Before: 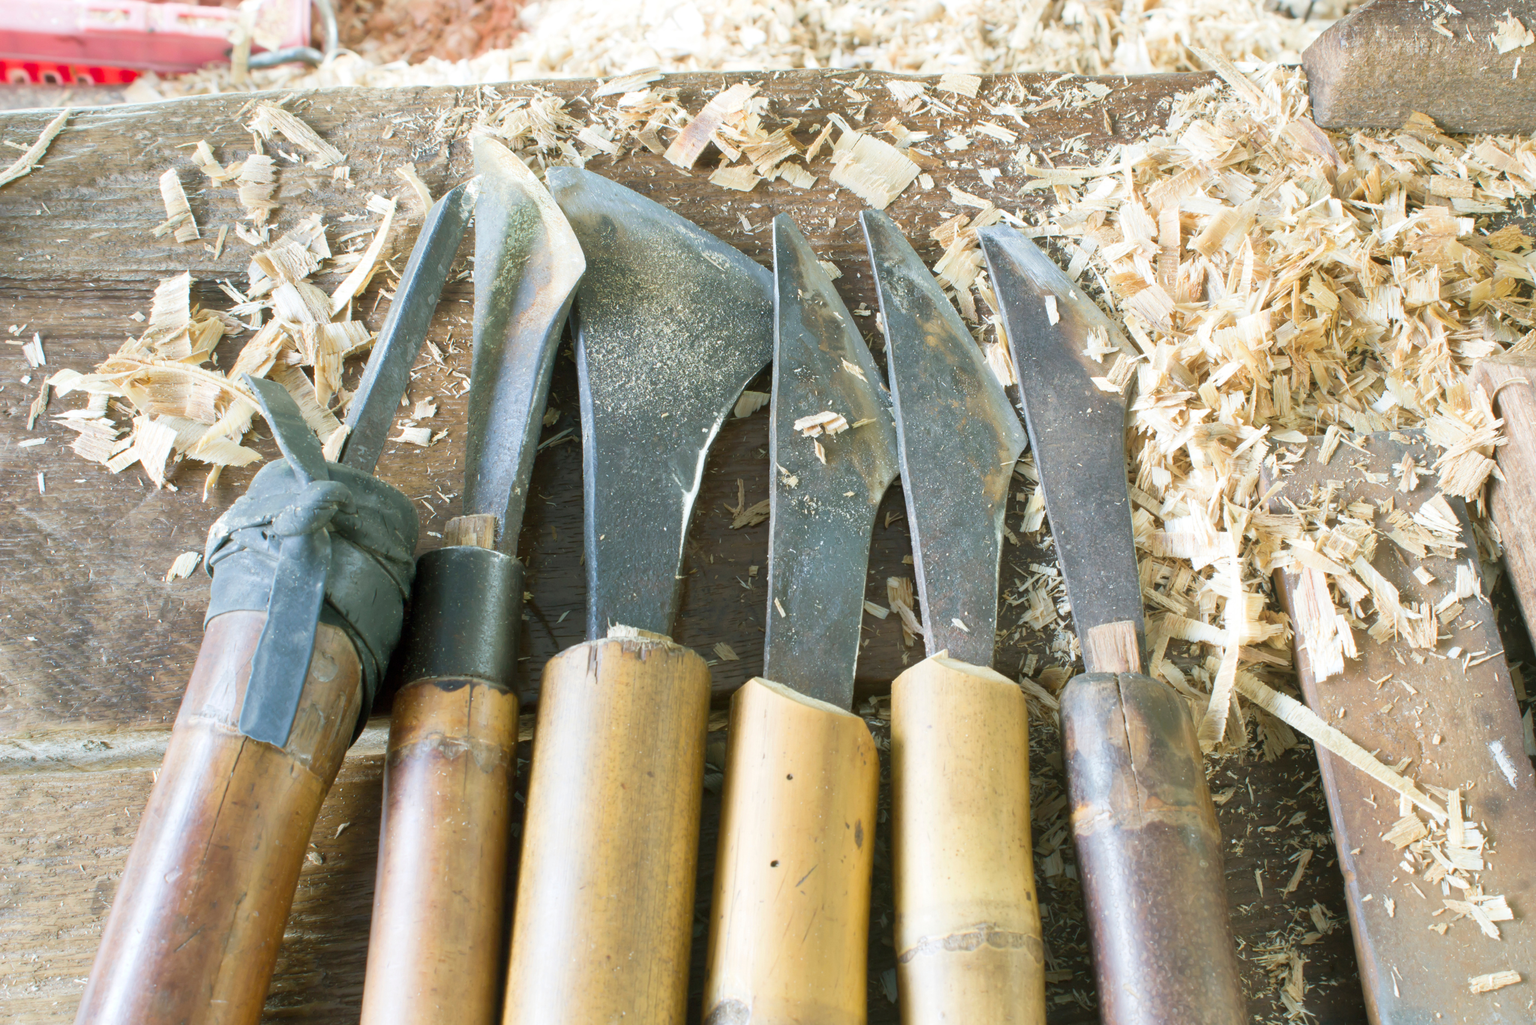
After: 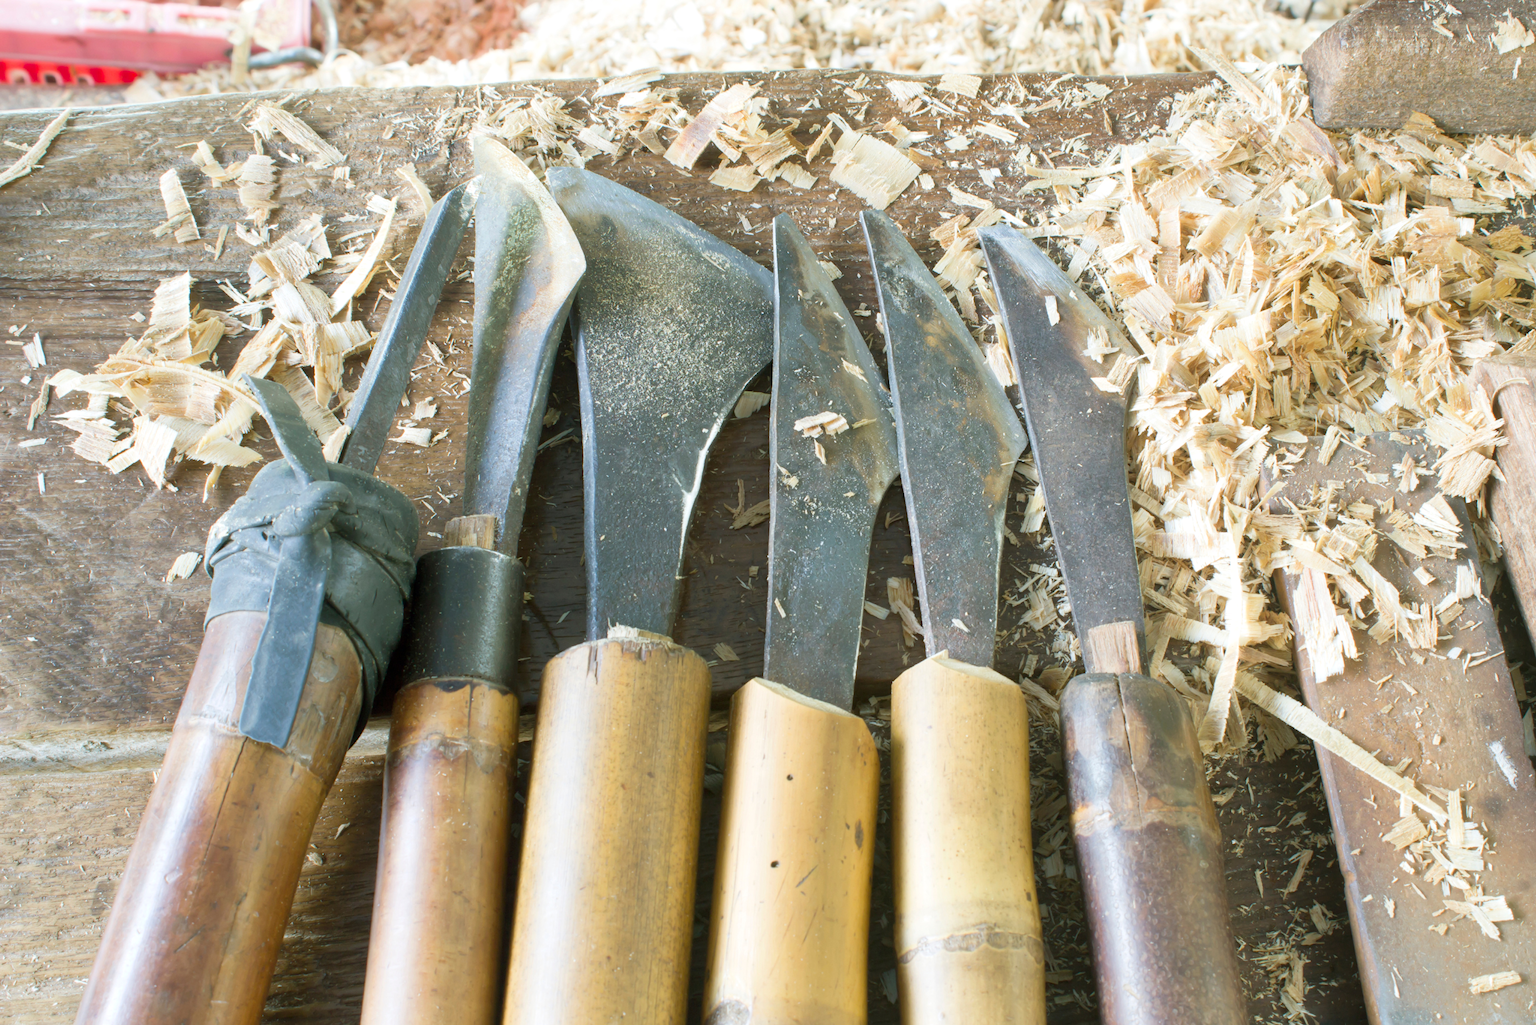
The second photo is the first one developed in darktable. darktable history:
tone equalizer: mask exposure compensation -0.486 EV
